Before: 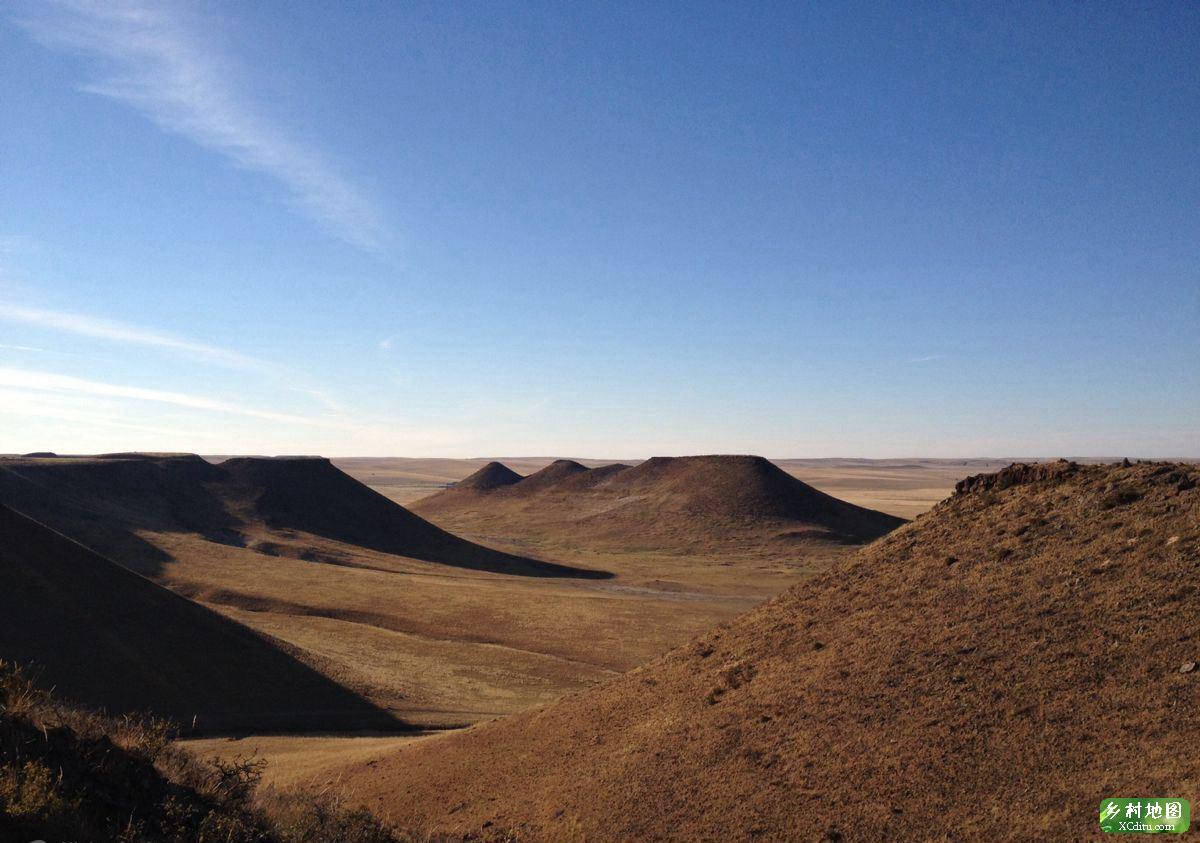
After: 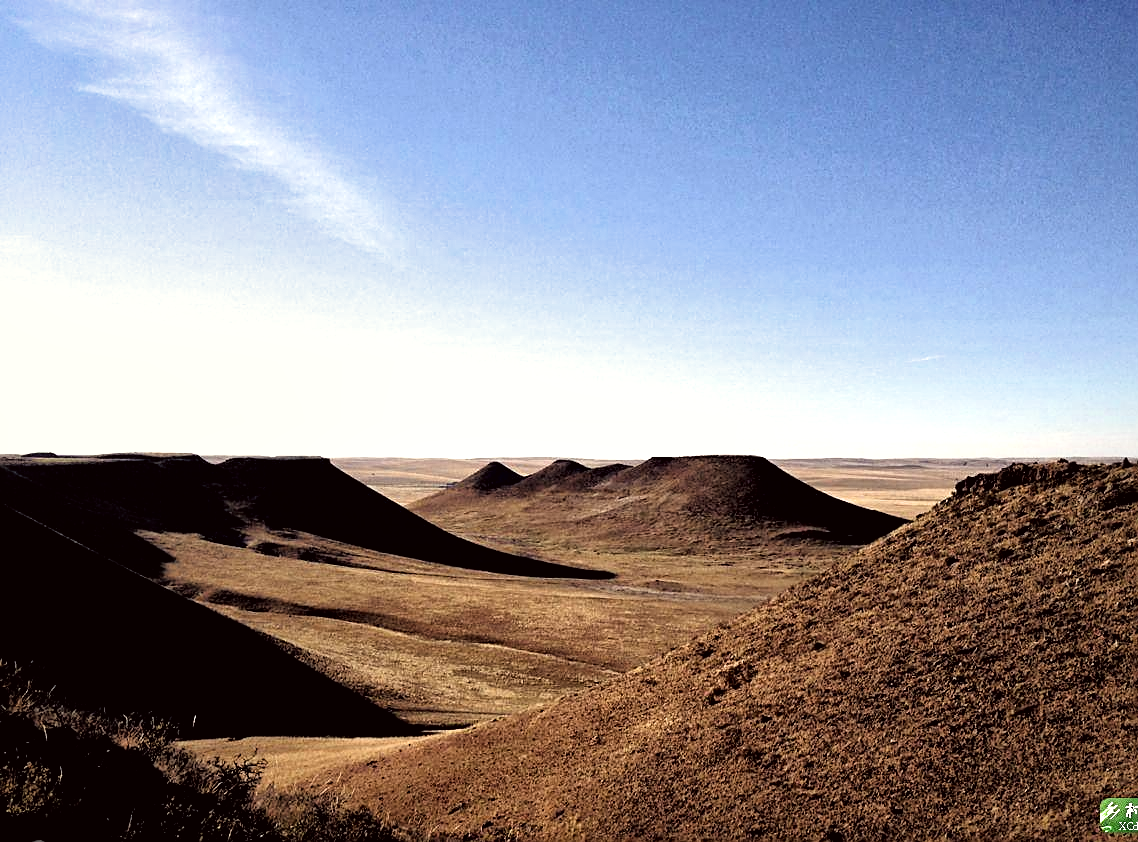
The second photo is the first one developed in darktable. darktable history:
filmic rgb: black relative exposure -3.57 EV, white relative exposure 2.29 EV, hardness 3.41
crop and rotate: right 5.167%
color correction: highlights a* -0.95, highlights b* 4.5, shadows a* 3.55
exposure: black level correction 0, exposure 0.5 EV, compensate exposure bias true, compensate highlight preservation false
local contrast: mode bilateral grid, contrast 25, coarseness 60, detail 151%, midtone range 0.2
sharpen: on, module defaults
